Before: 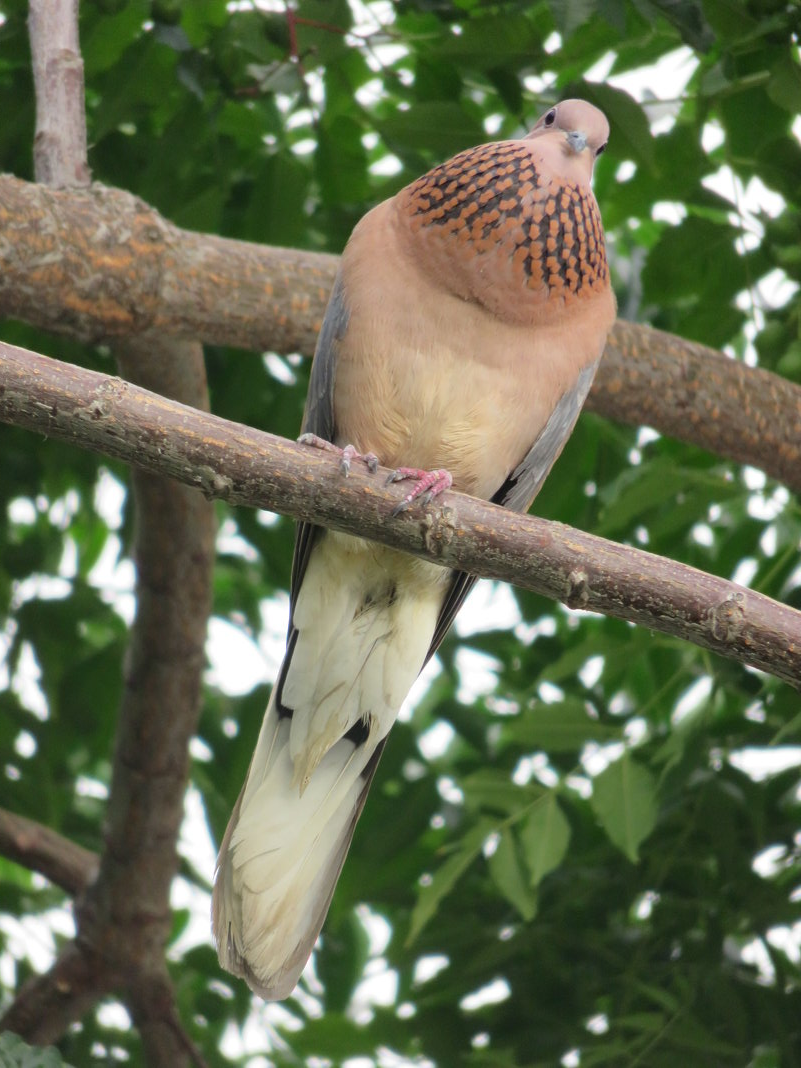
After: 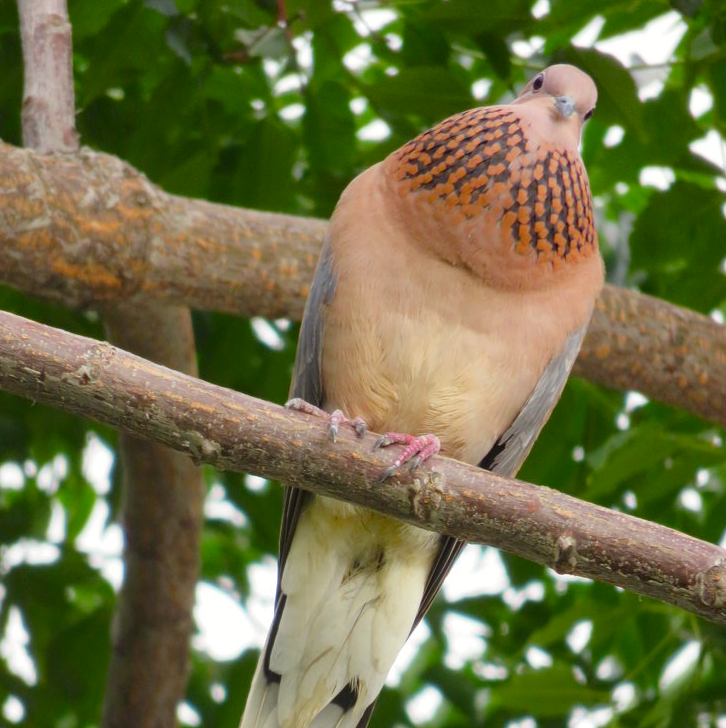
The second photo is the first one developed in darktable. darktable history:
crop: left 1.586%, top 3.353%, right 7.739%, bottom 28.442%
color balance rgb: power › luminance 1.076%, power › chroma 0.396%, power › hue 34.53°, perceptual saturation grading › global saturation 27.361%, perceptual saturation grading › highlights -27.952%, perceptual saturation grading › mid-tones 15.541%, perceptual saturation grading › shadows 33.832%
